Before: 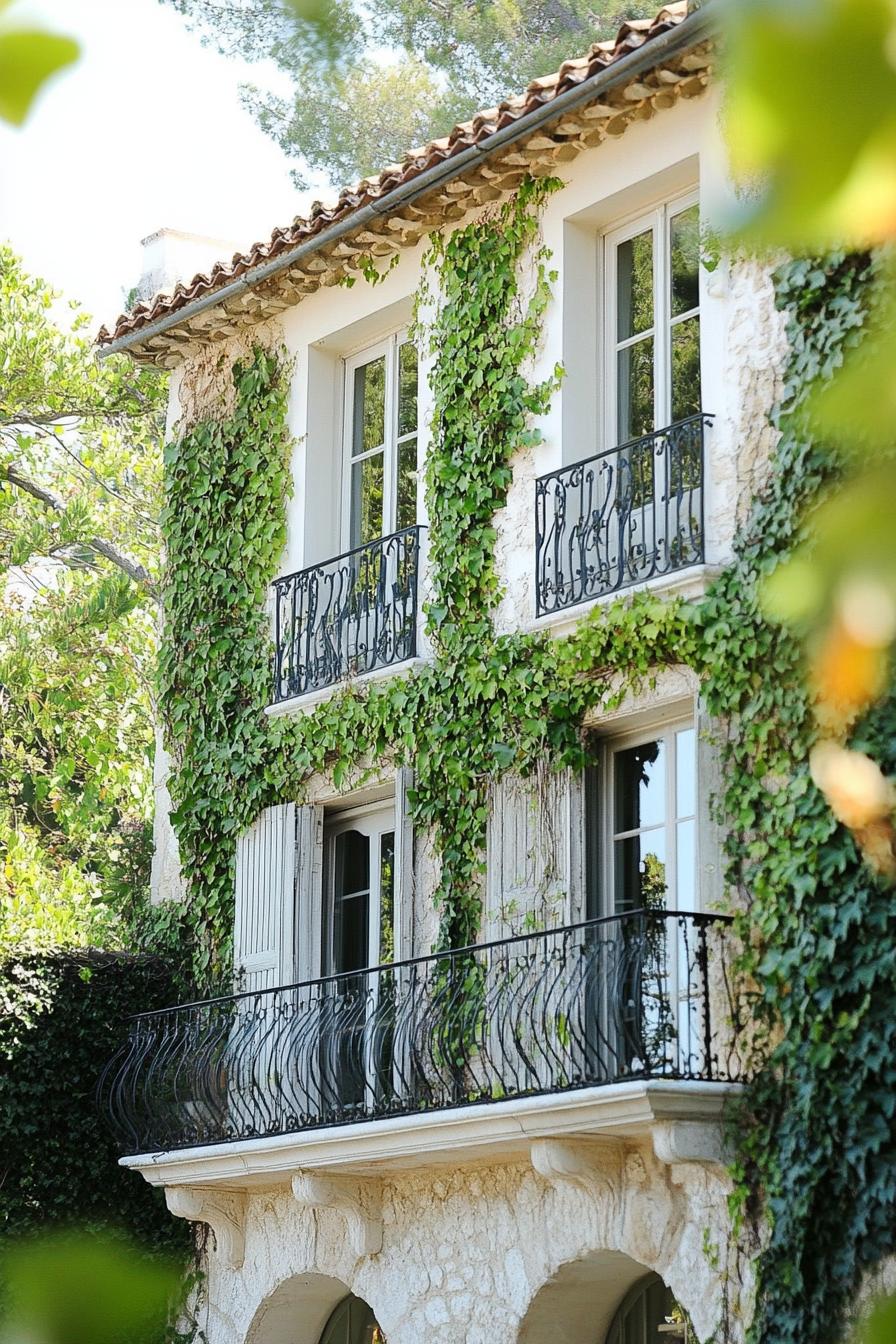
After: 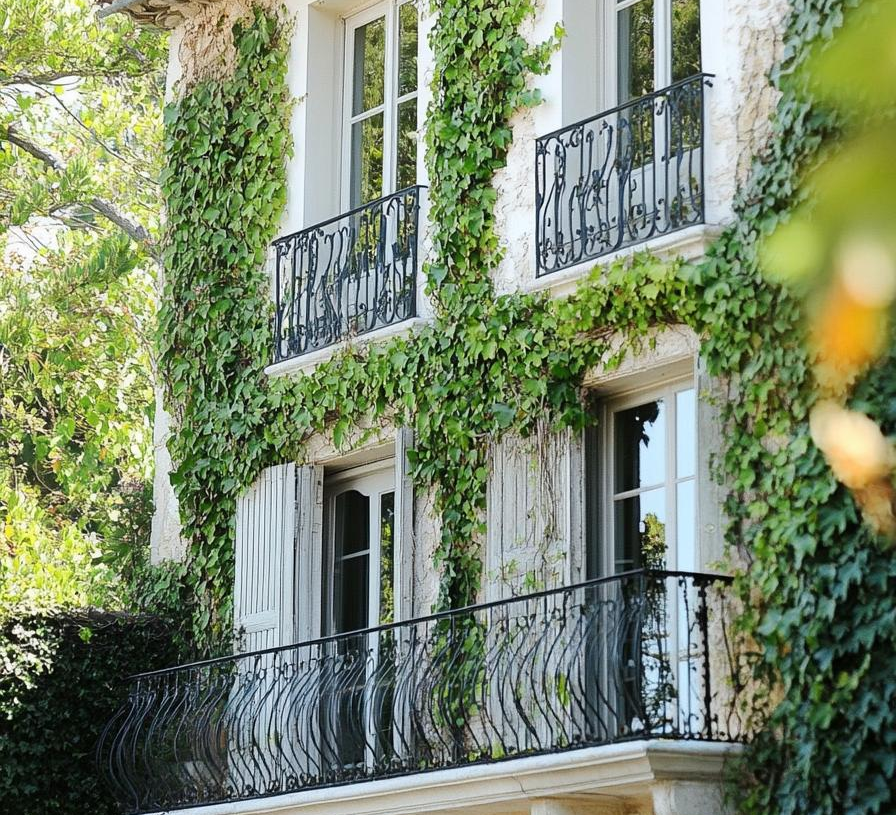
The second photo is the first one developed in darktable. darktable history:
crop and rotate: top 25.357%, bottom 13.942%
rotate and perspective: automatic cropping off
